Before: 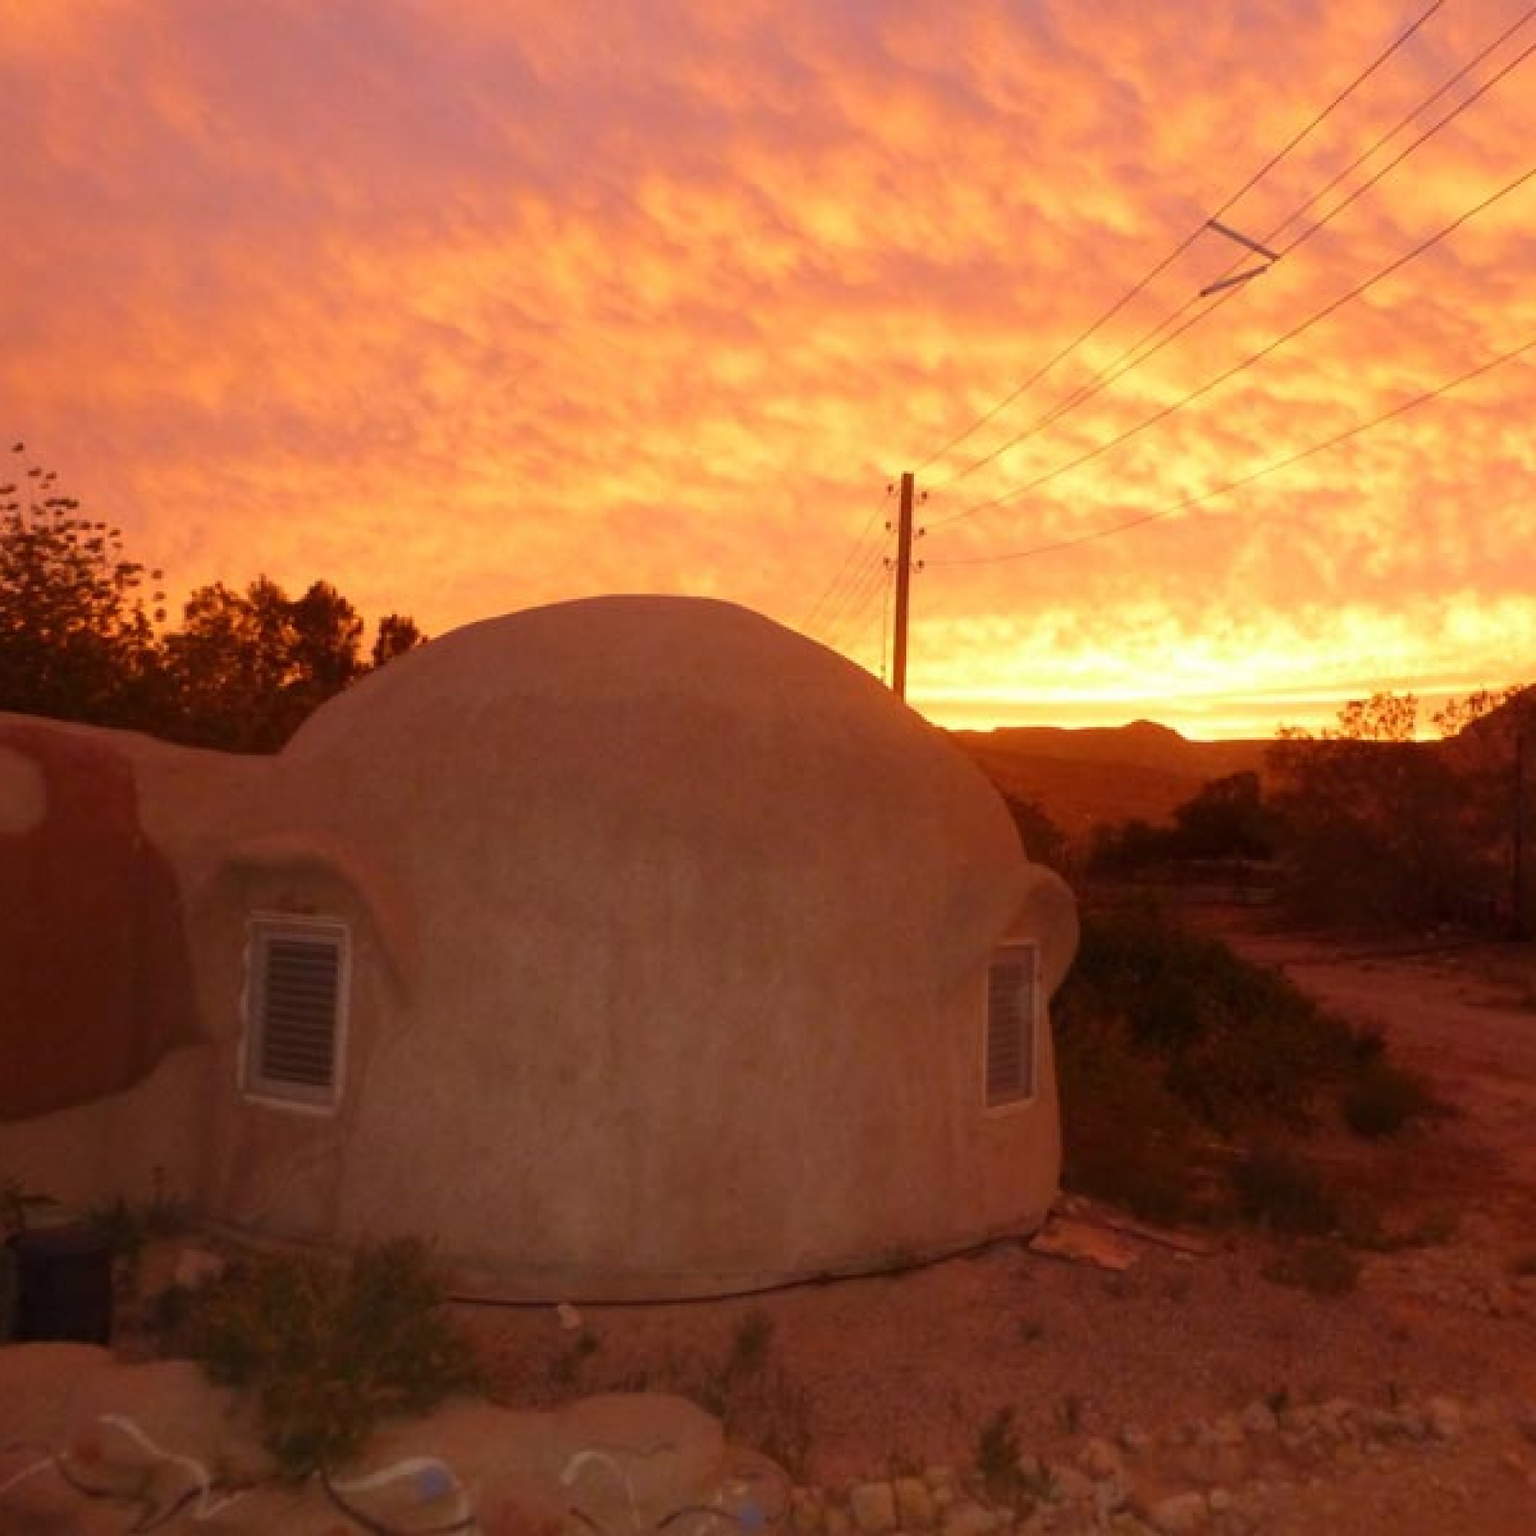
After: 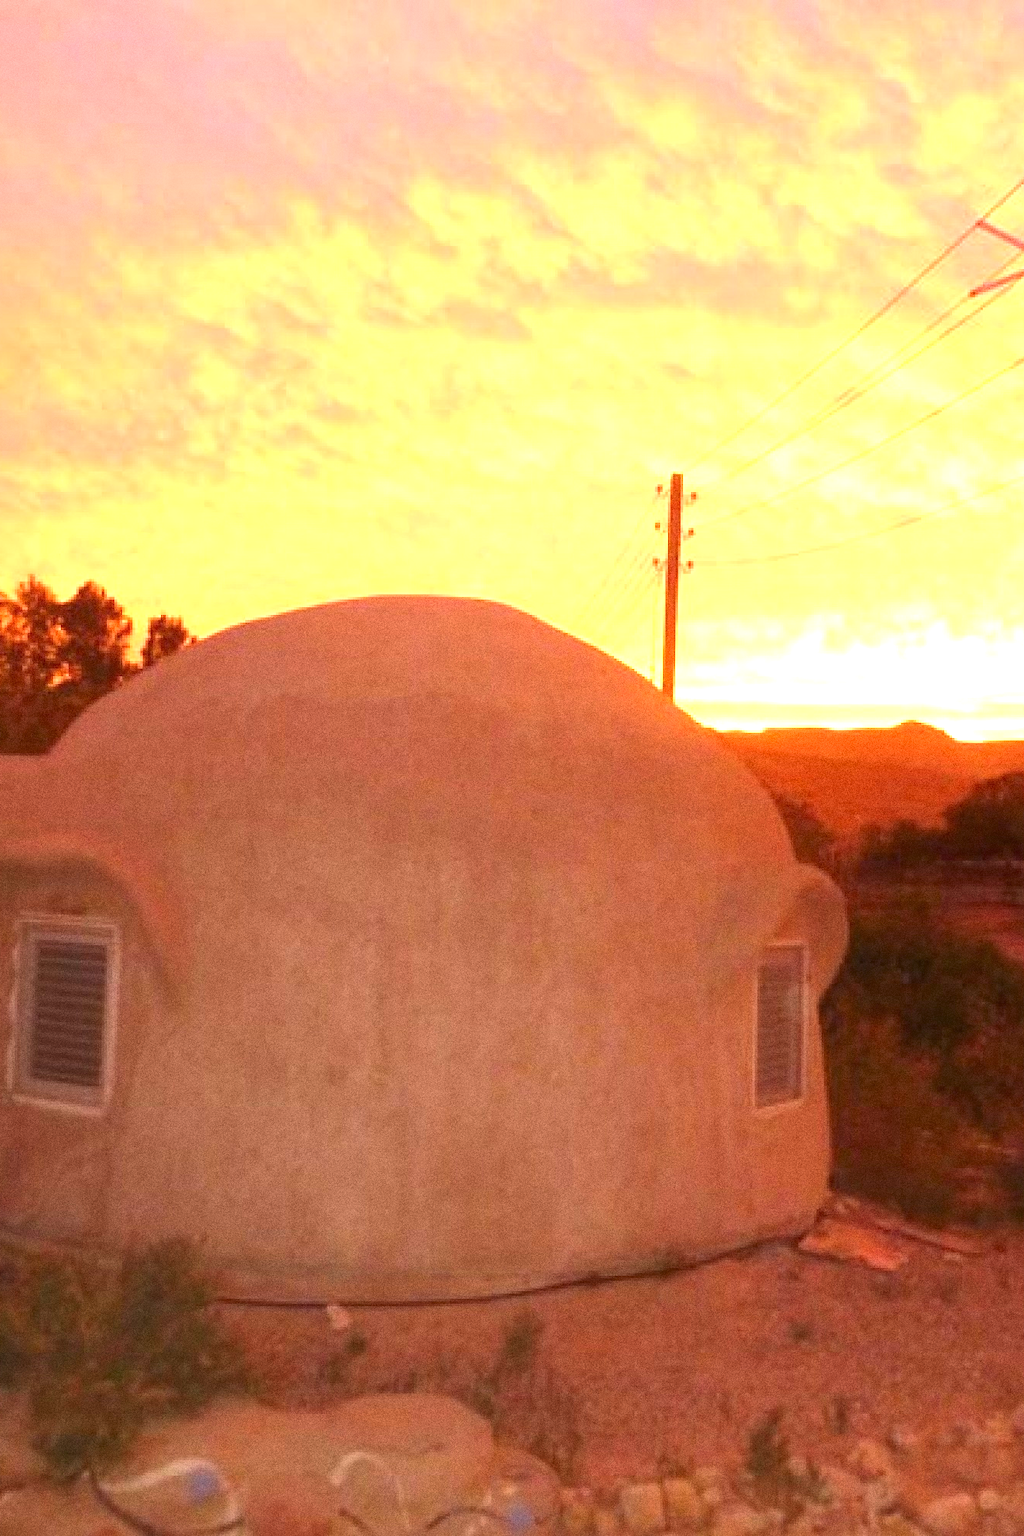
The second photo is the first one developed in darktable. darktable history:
exposure: black level correction 0, exposure 1.5 EV, compensate exposure bias true, compensate highlight preservation false
grain: coarseness 0.09 ISO, strength 40%
crop and rotate: left 15.055%, right 18.278%
